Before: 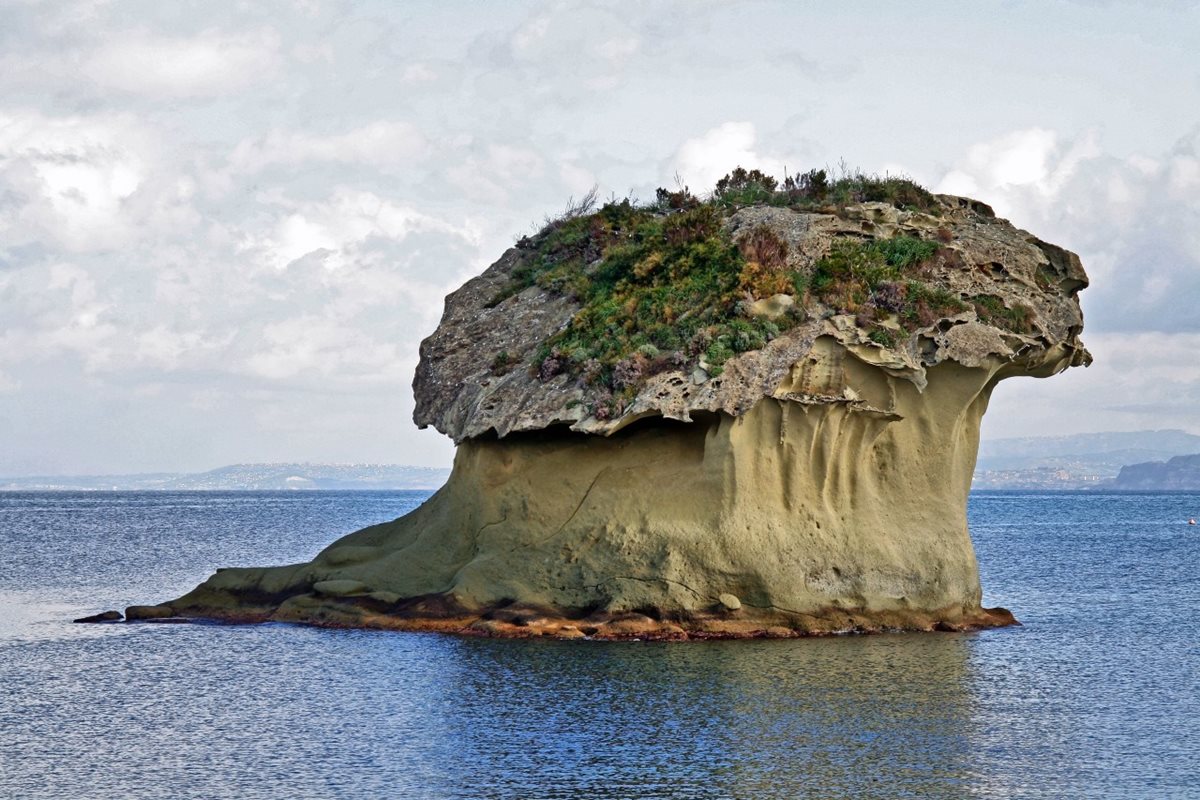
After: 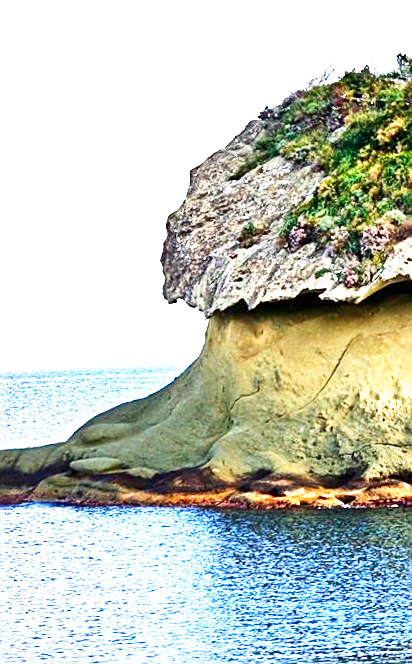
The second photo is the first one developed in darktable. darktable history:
crop and rotate: left 21.77%, top 18.528%, right 44.676%, bottom 2.997%
base curve: curves: ch0 [(0, 0) (0.495, 0.917) (1, 1)], preserve colors none
sharpen: on, module defaults
contrast brightness saturation: contrast 0.12, brightness -0.12, saturation 0.2
exposure: black level correction 0, exposure 1.2 EV, compensate highlight preservation false
rotate and perspective: rotation -2.29°, automatic cropping off
